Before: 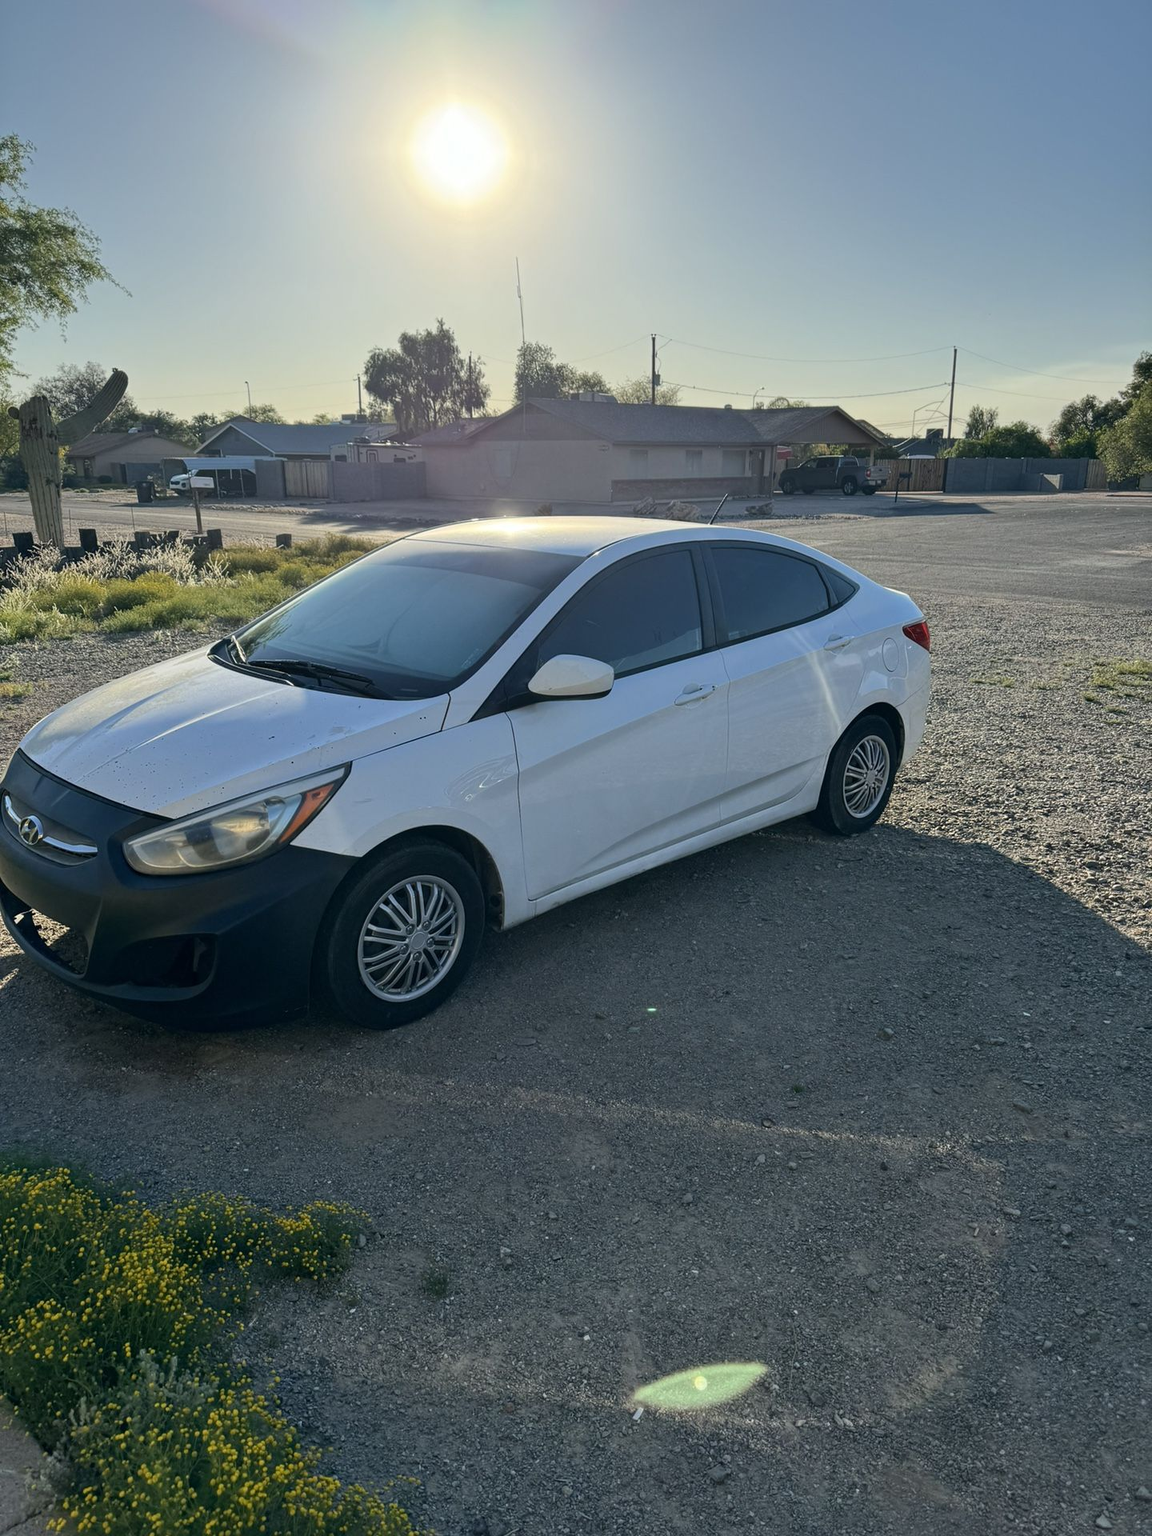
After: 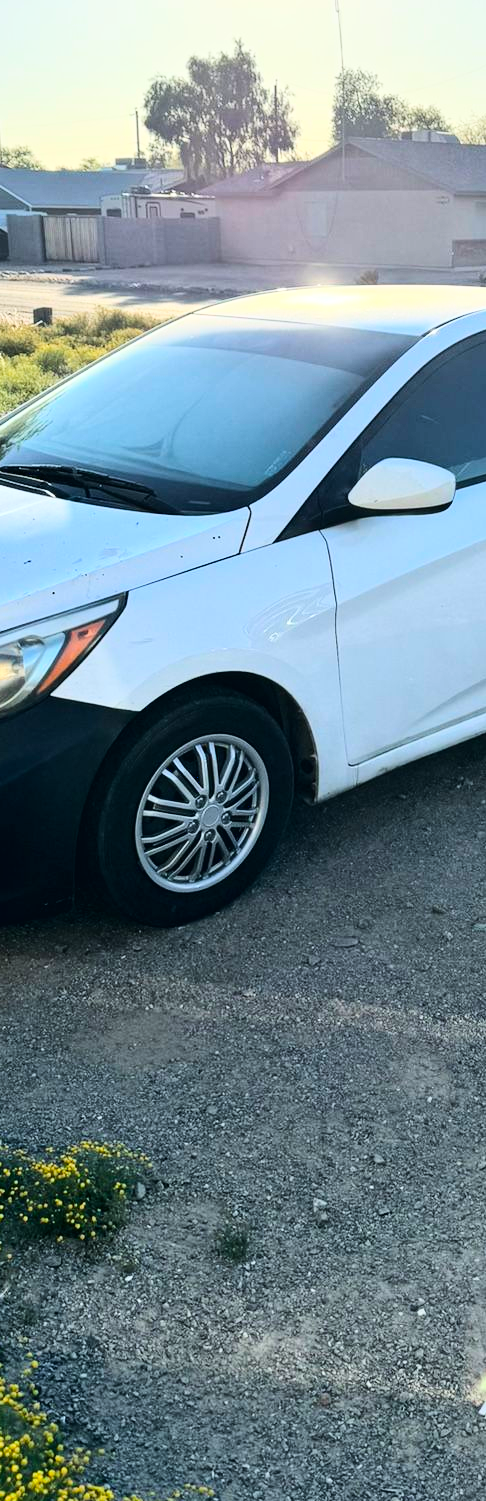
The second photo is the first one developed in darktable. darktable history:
crop and rotate: left 21.667%, top 18.795%, right 44.532%, bottom 2.981%
base curve: curves: ch0 [(0, 0.003) (0.001, 0.002) (0.006, 0.004) (0.02, 0.022) (0.048, 0.086) (0.094, 0.234) (0.162, 0.431) (0.258, 0.629) (0.385, 0.8) (0.548, 0.918) (0.751, 0.988) (1, 1)]
exposure: black level correction 0.001, compensate highlight preservation false
